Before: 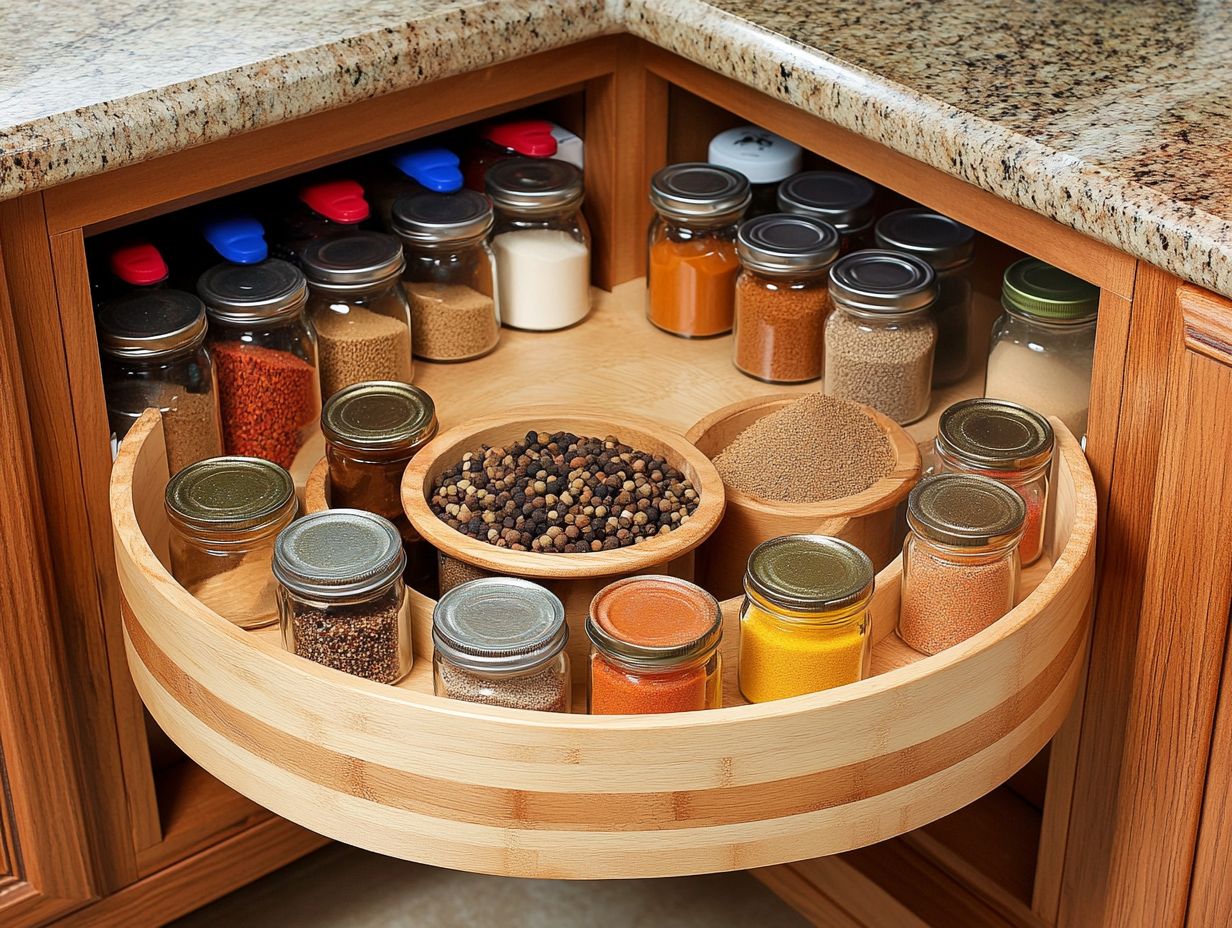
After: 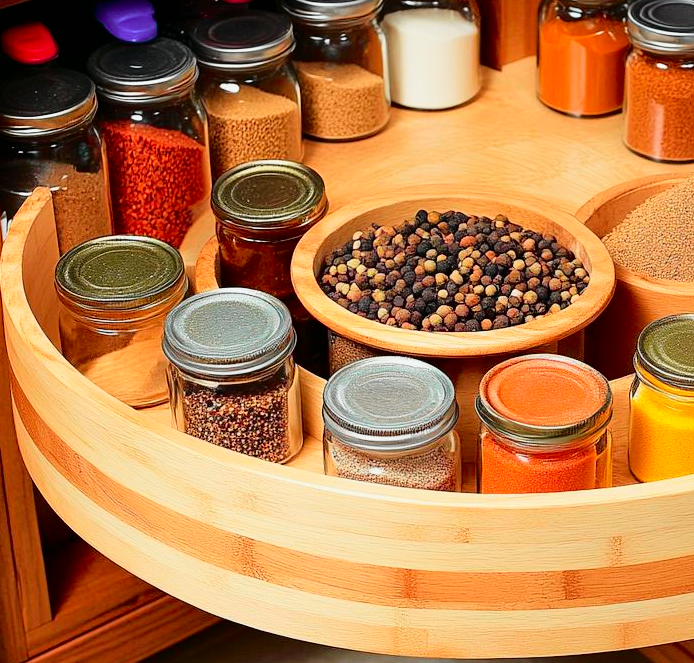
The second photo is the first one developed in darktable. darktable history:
crop: left 8.966%, top 23.852%, right 34.699%, bottom 4.703%
tone curve: curves: ch0 [(0, 0) (0.135, 0.09) (0.326, 0.386) (0.489, 0.573) (0.663, 0.749) (0.854, 0.897) (1, 0.974)]; ch1 [(0, 0) (0.366, 0.367) (0.475, 0.453) (0.494, 0.493) (0.504, 0.497) (0.544, 0.569) (0.562, 0.605) (0.622, 0.694) (1, 1)]; ch2 [(0, 0) (0.333, 0.346) (0.375, 0.375) (0.424, 0.43) (0.476, 0.492) (0.502, 0.503) (0.533, 0.534) (0.572, 0.603) (0.605, 0.656) (0.641, 0.709) (1, 1)], color space Lab, independent channels, preserve colors none
